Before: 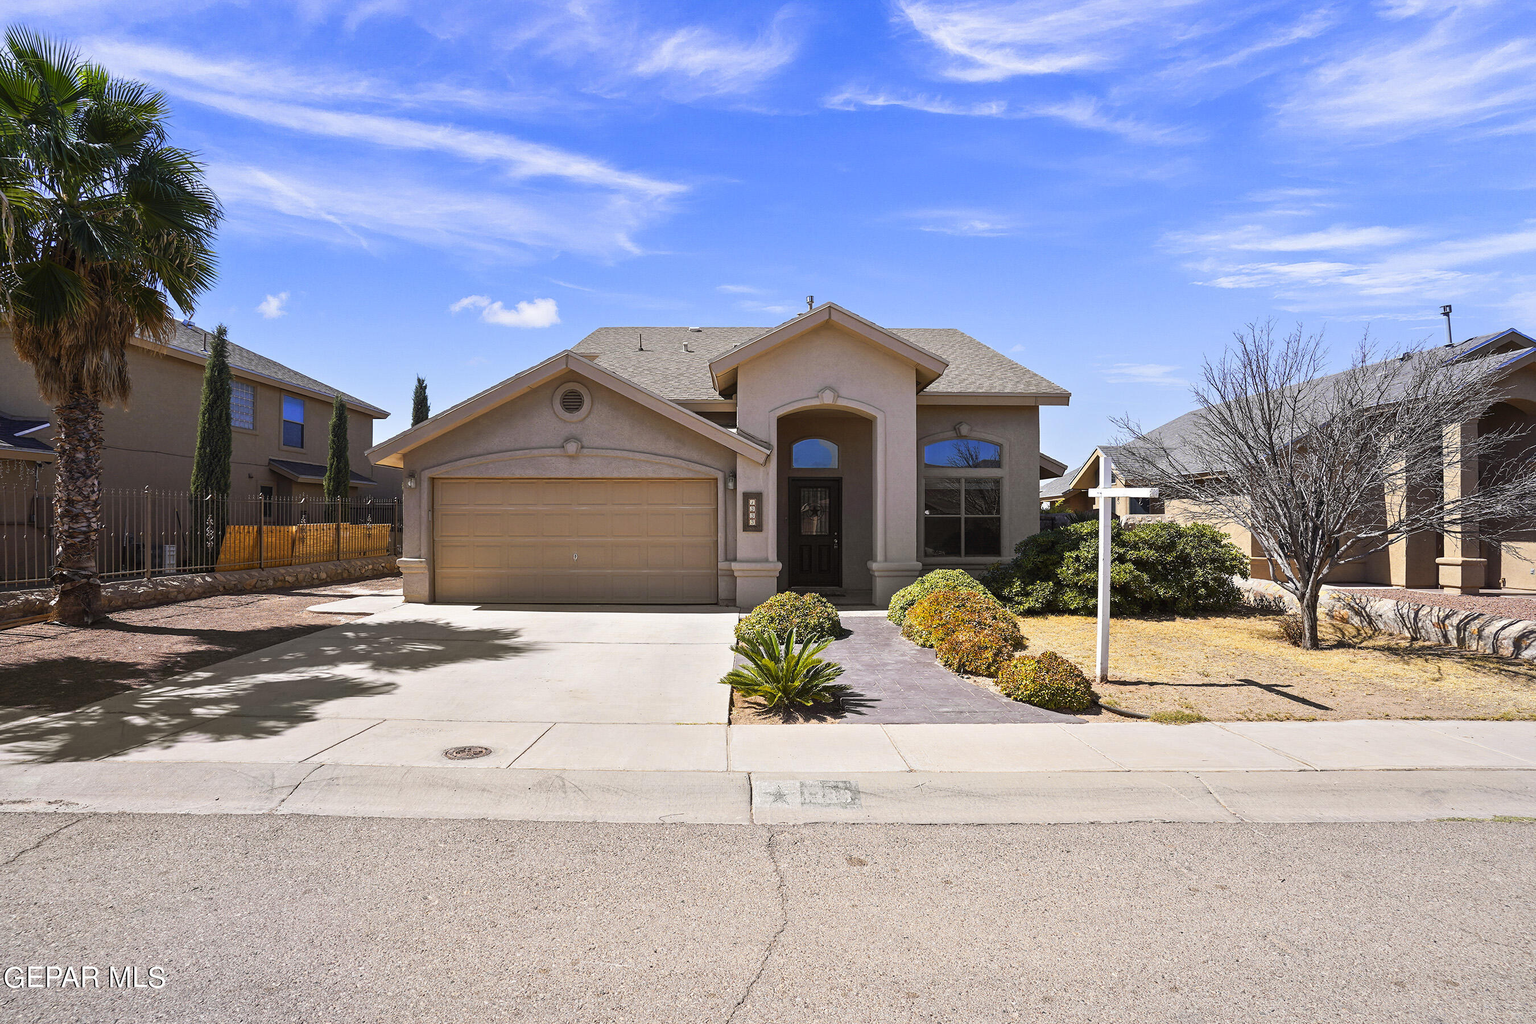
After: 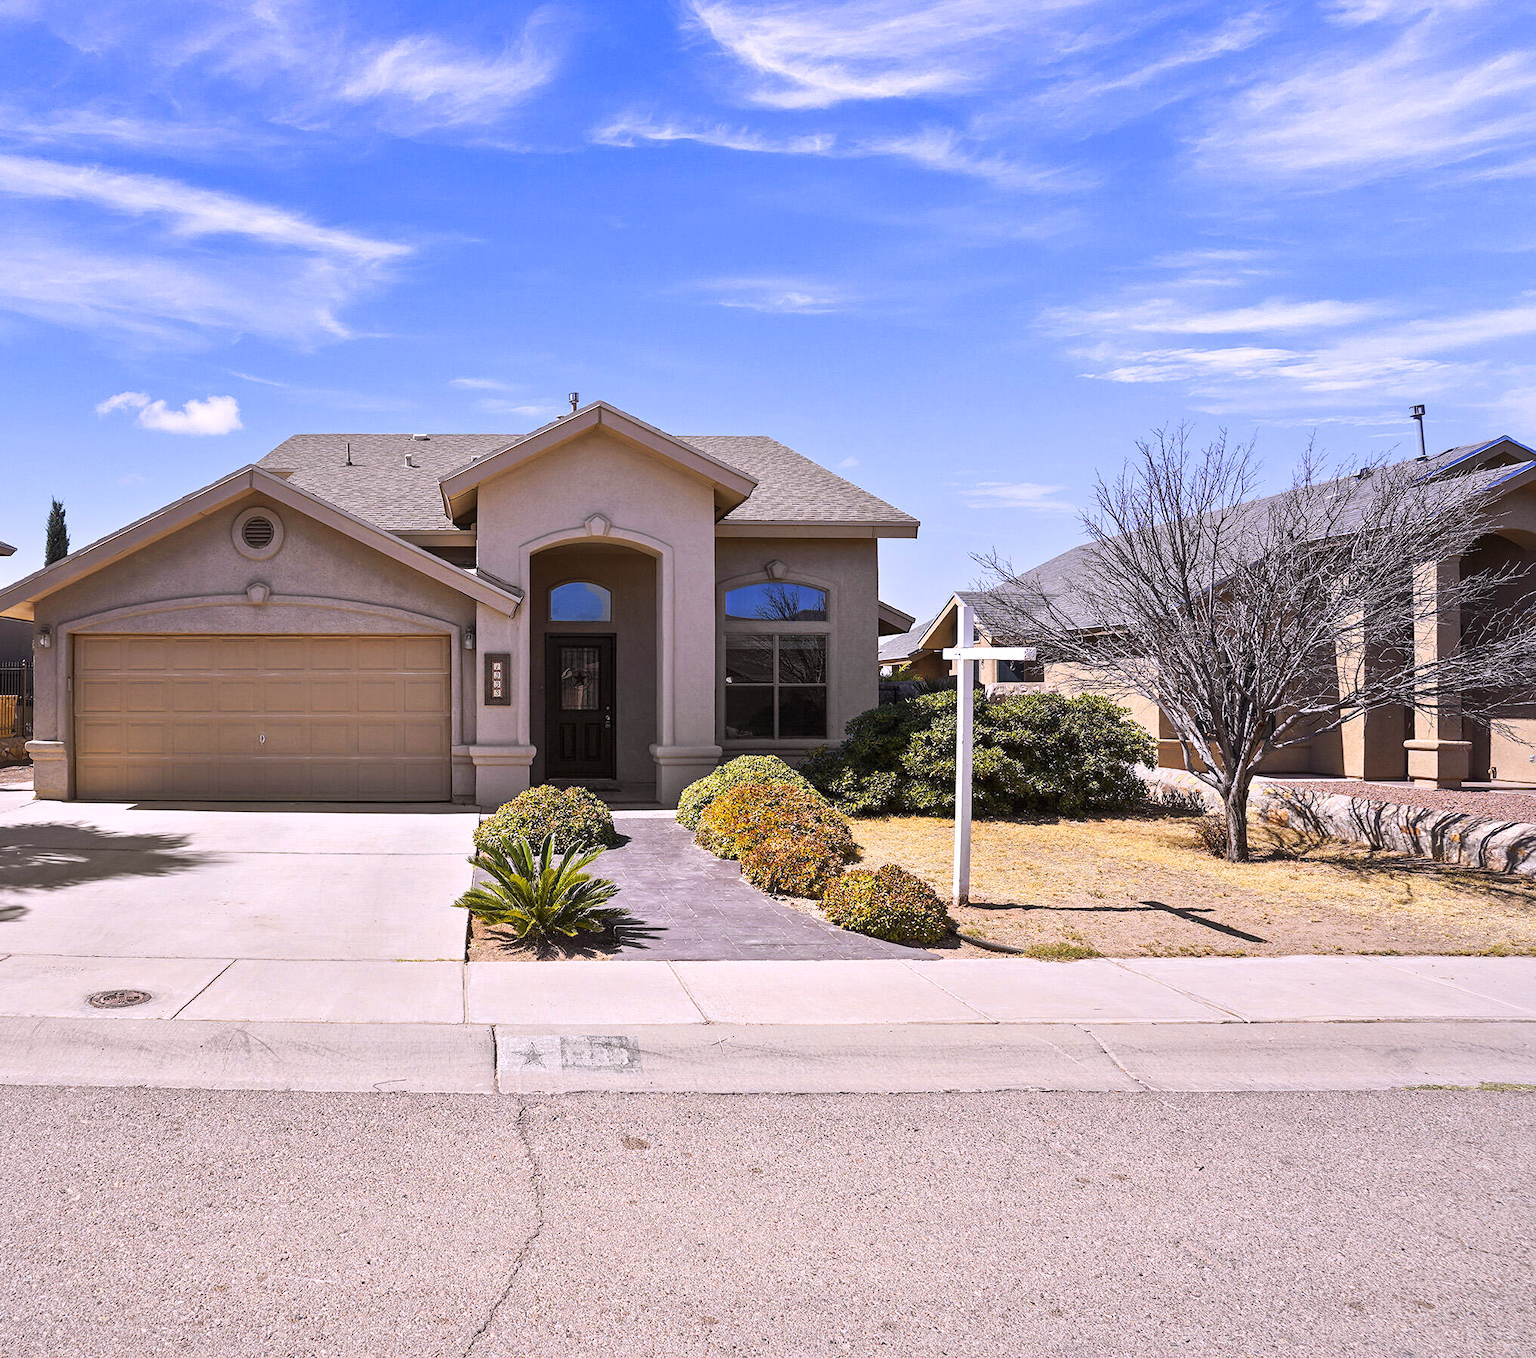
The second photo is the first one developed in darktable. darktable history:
white balance: red 1.05, blue 1.072
crop and rotate: left 24.6%
local contrast: mode bilateral grid, contrast 20, coarseness 50, detail 120%, midtone range 0.2
